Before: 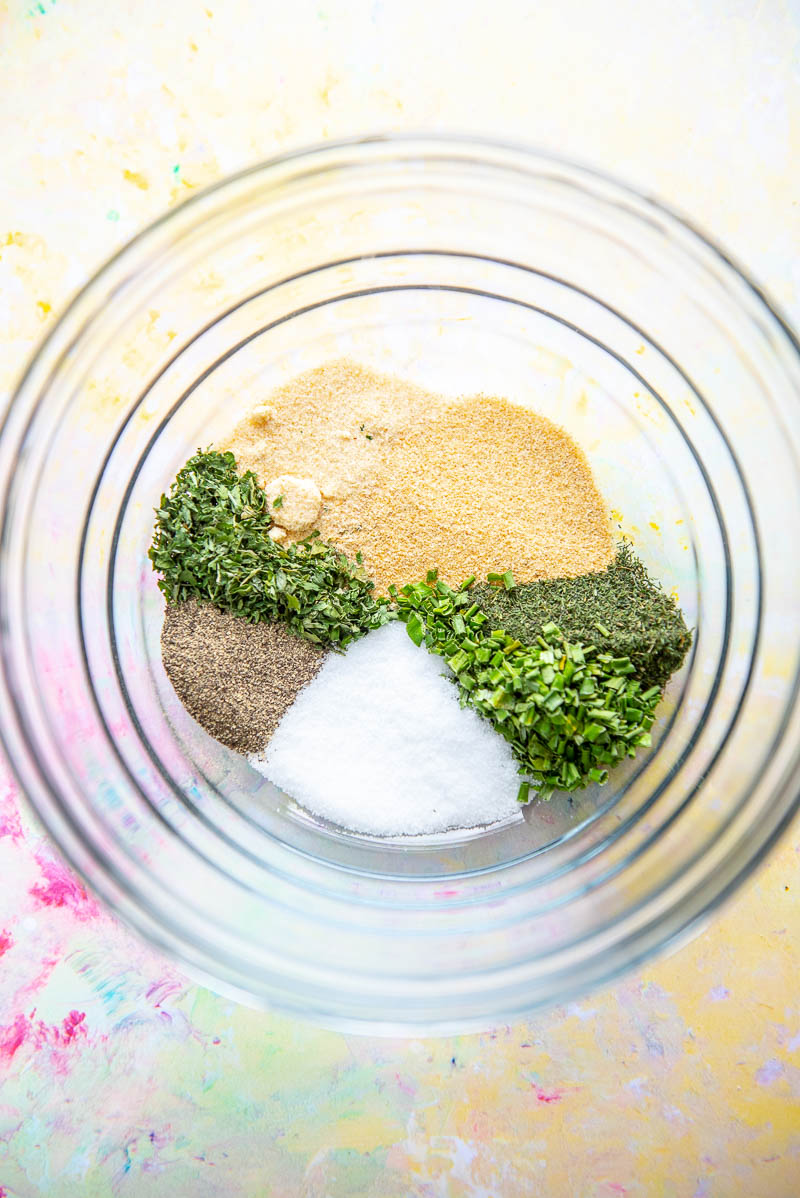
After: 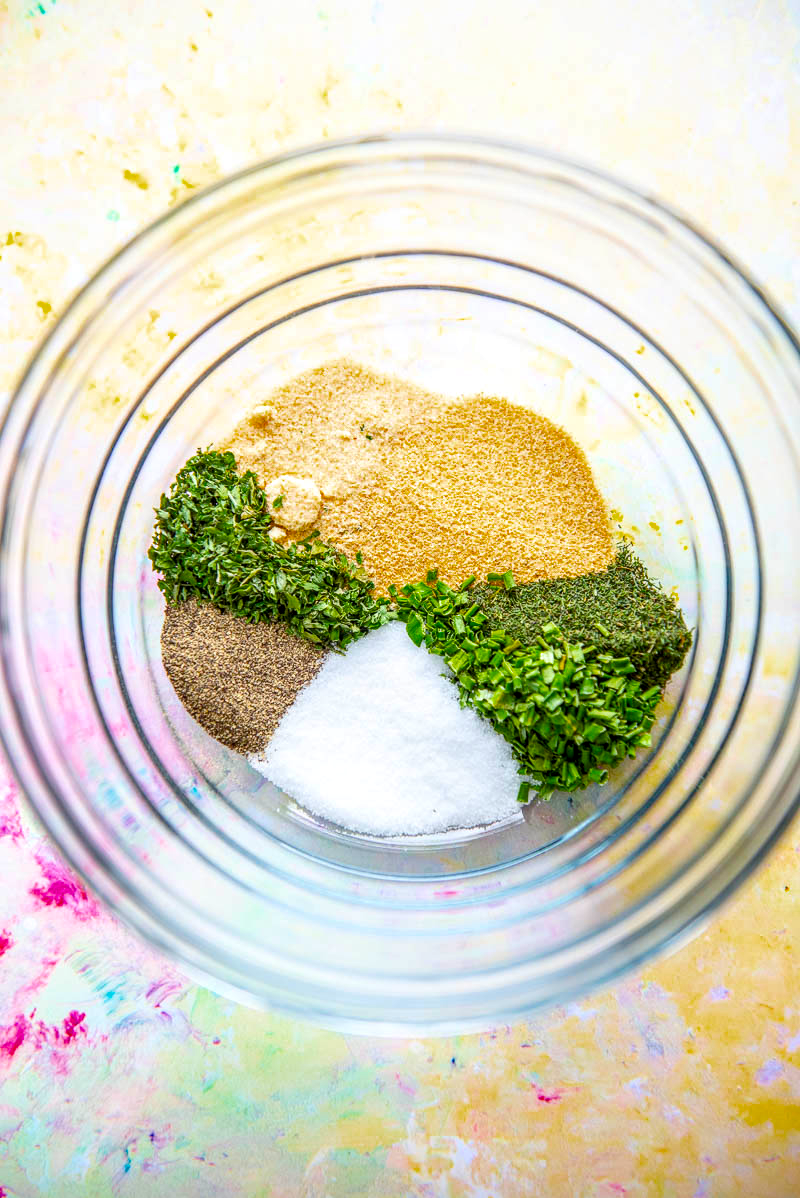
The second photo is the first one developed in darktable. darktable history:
contrast brightness saturation: saturation 0.178
color balance rgb: perceptual saturation grading › global saturation 19.757%, global vibrance 10.366%, saturation formula JzAzBz (2021)
local contrast: on, module defaults
tone equalizer: mask exposure compensation -0.494 EV
